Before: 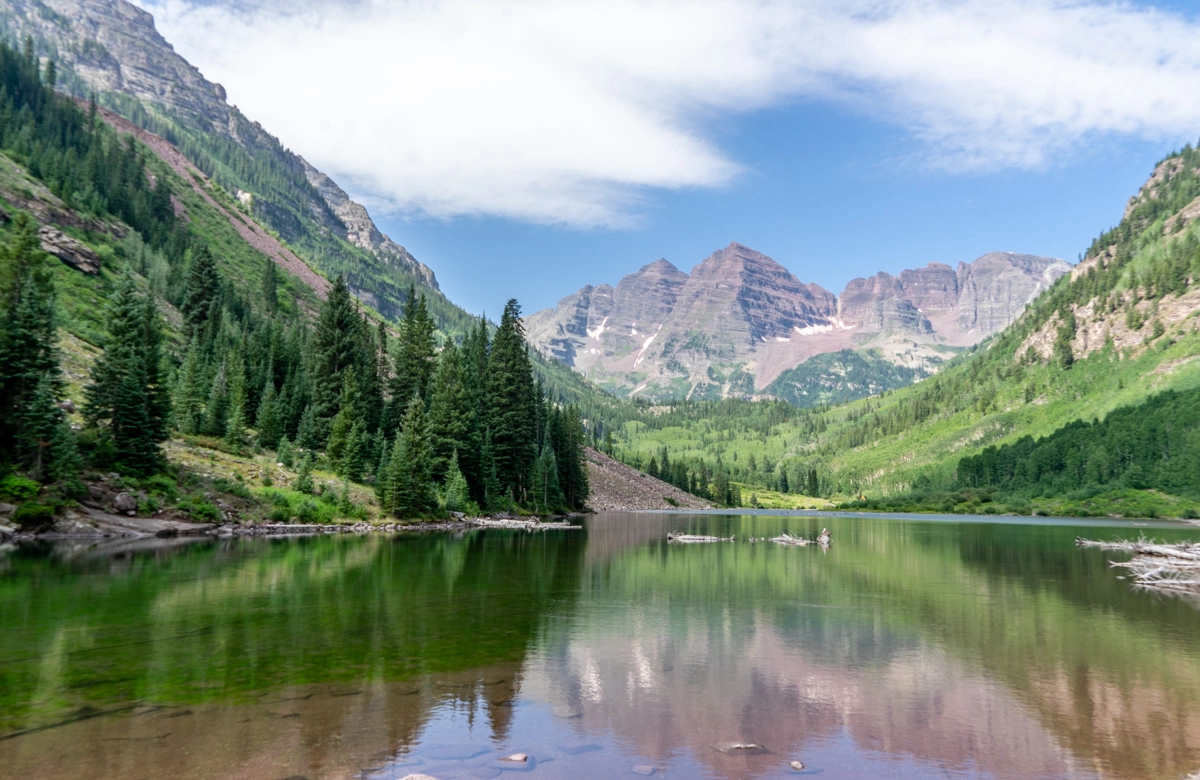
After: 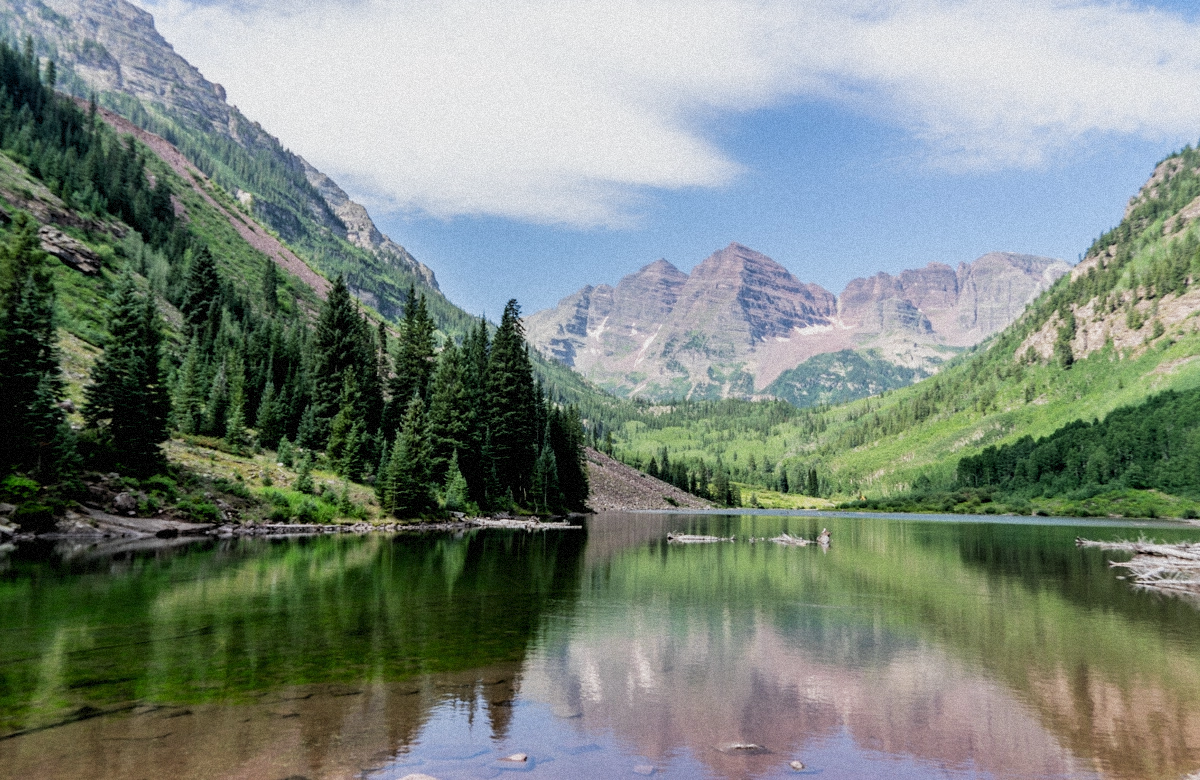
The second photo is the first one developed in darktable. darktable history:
grain: mid-tones bias 0%
filmic rgb: black relative exposure -5 EV, white relative exposure 3.5 EV, hardness 3.19, contrast 1.2, highlights saturation mix -50%
